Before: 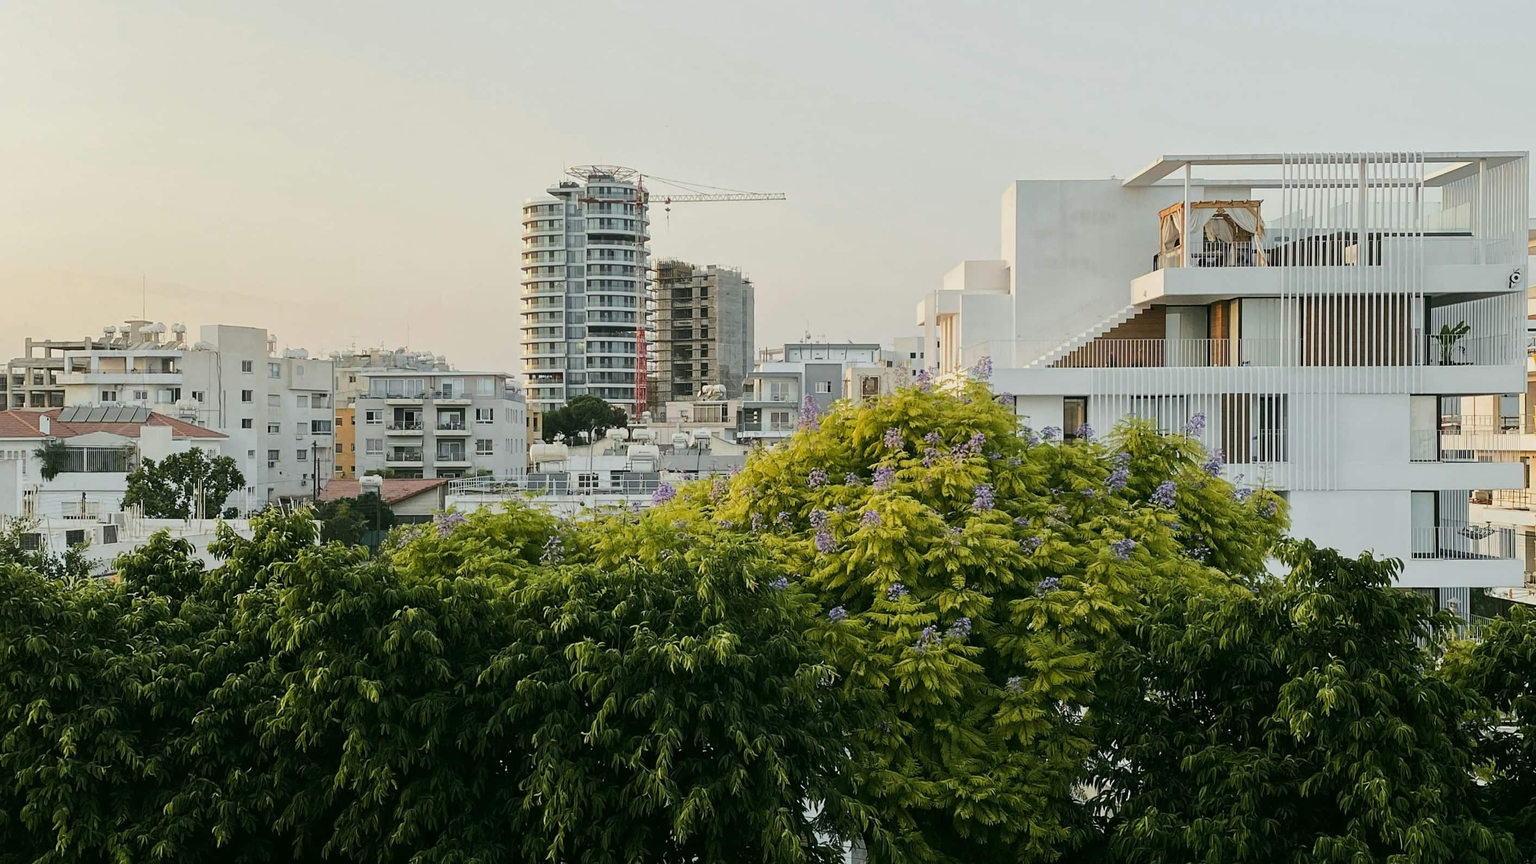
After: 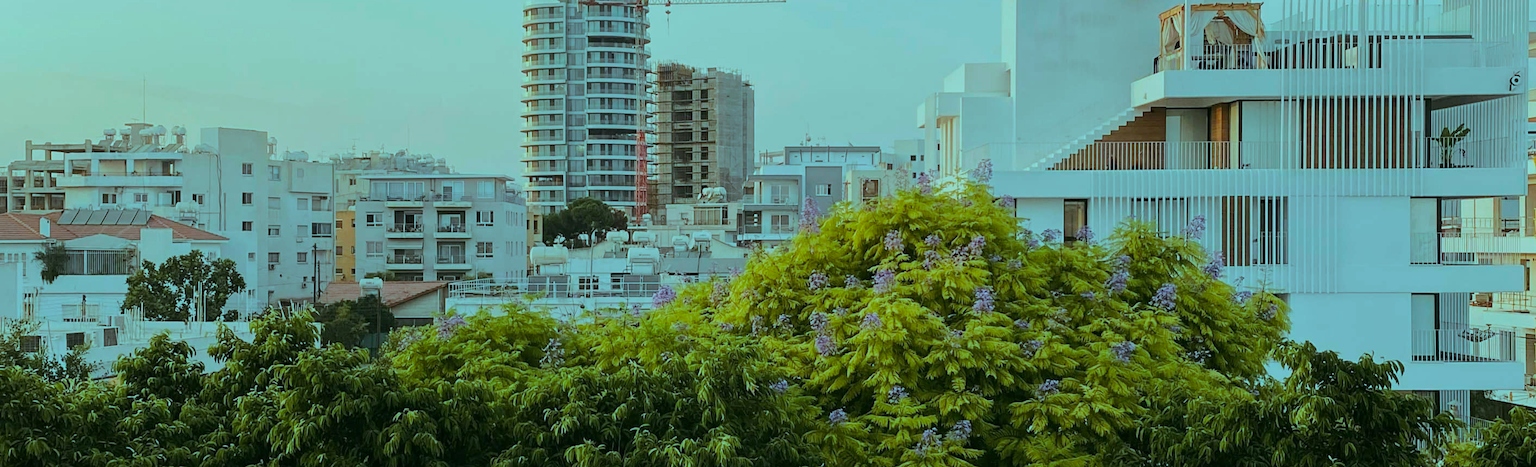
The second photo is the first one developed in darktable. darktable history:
color balance rgb: highlights gain › luminance -33.124%, highlights gain › chroma 5.754%, highlights gain › hue 220.42°, linear chroma grading › global chroma 8.978%, perceptual saturation grading › global saturation 0.619%, perceptual brilliance grading › highlights 3.1%, global vibrance 9.968%
crop and rotate: top 22.938%, bottom 22.895%
